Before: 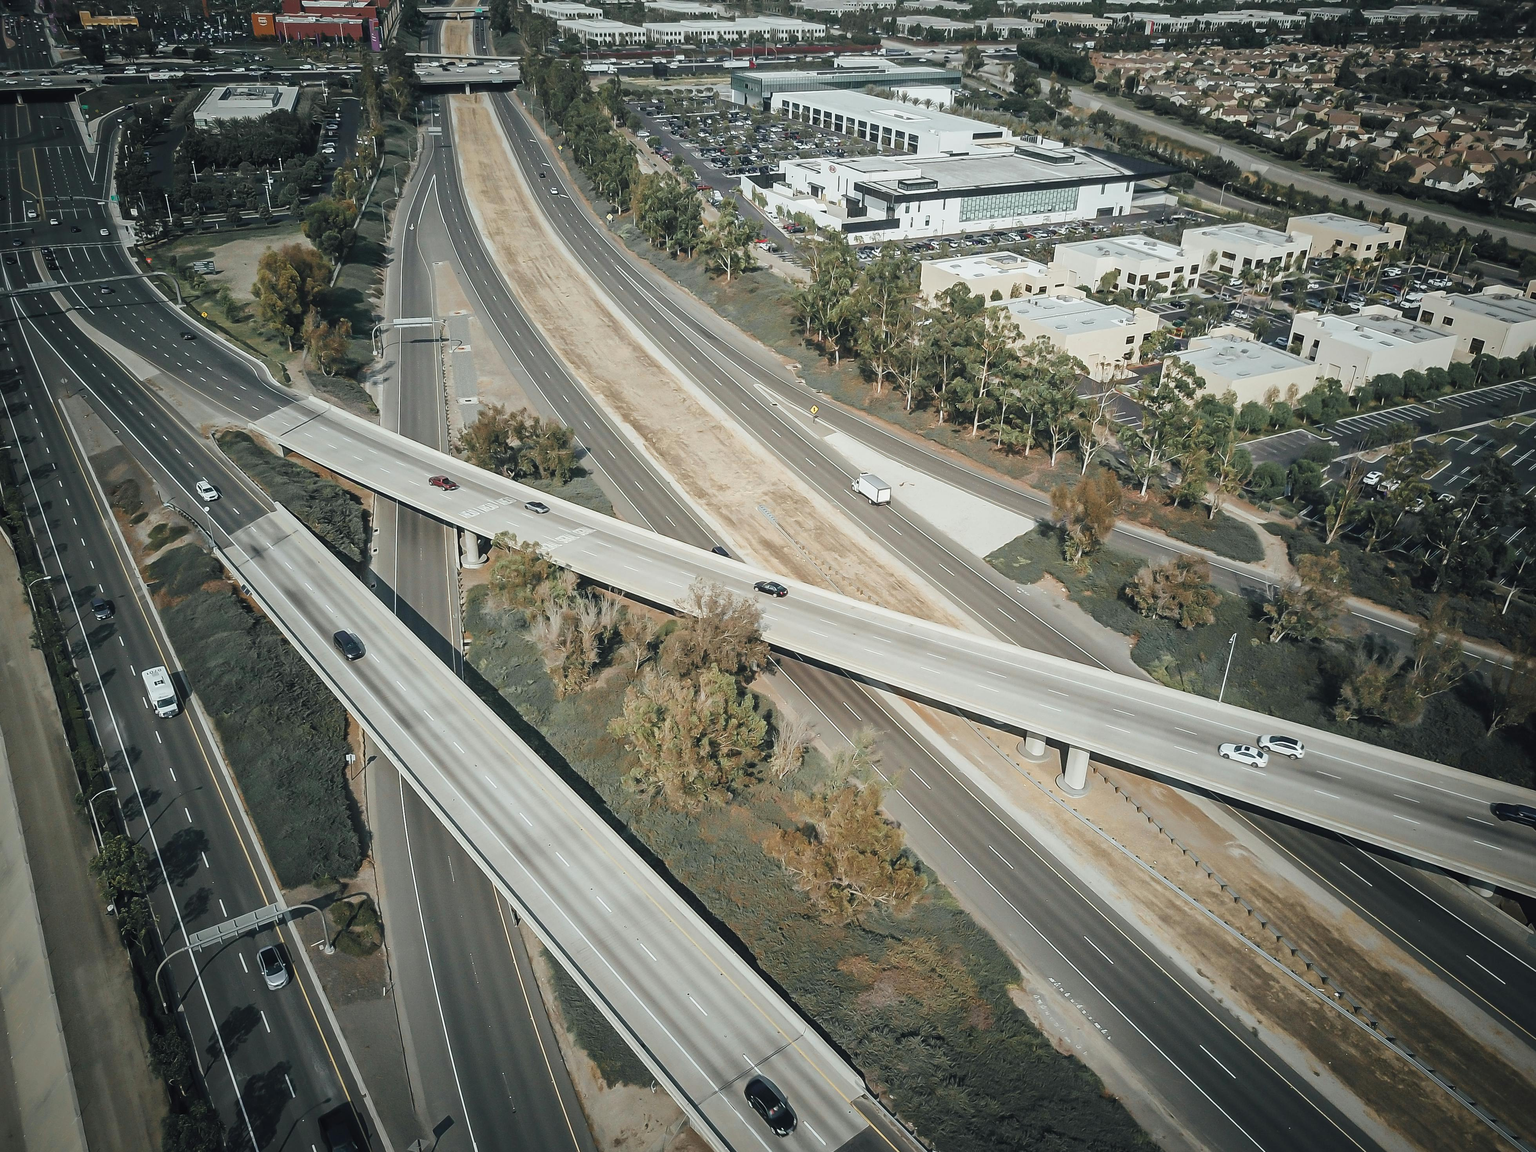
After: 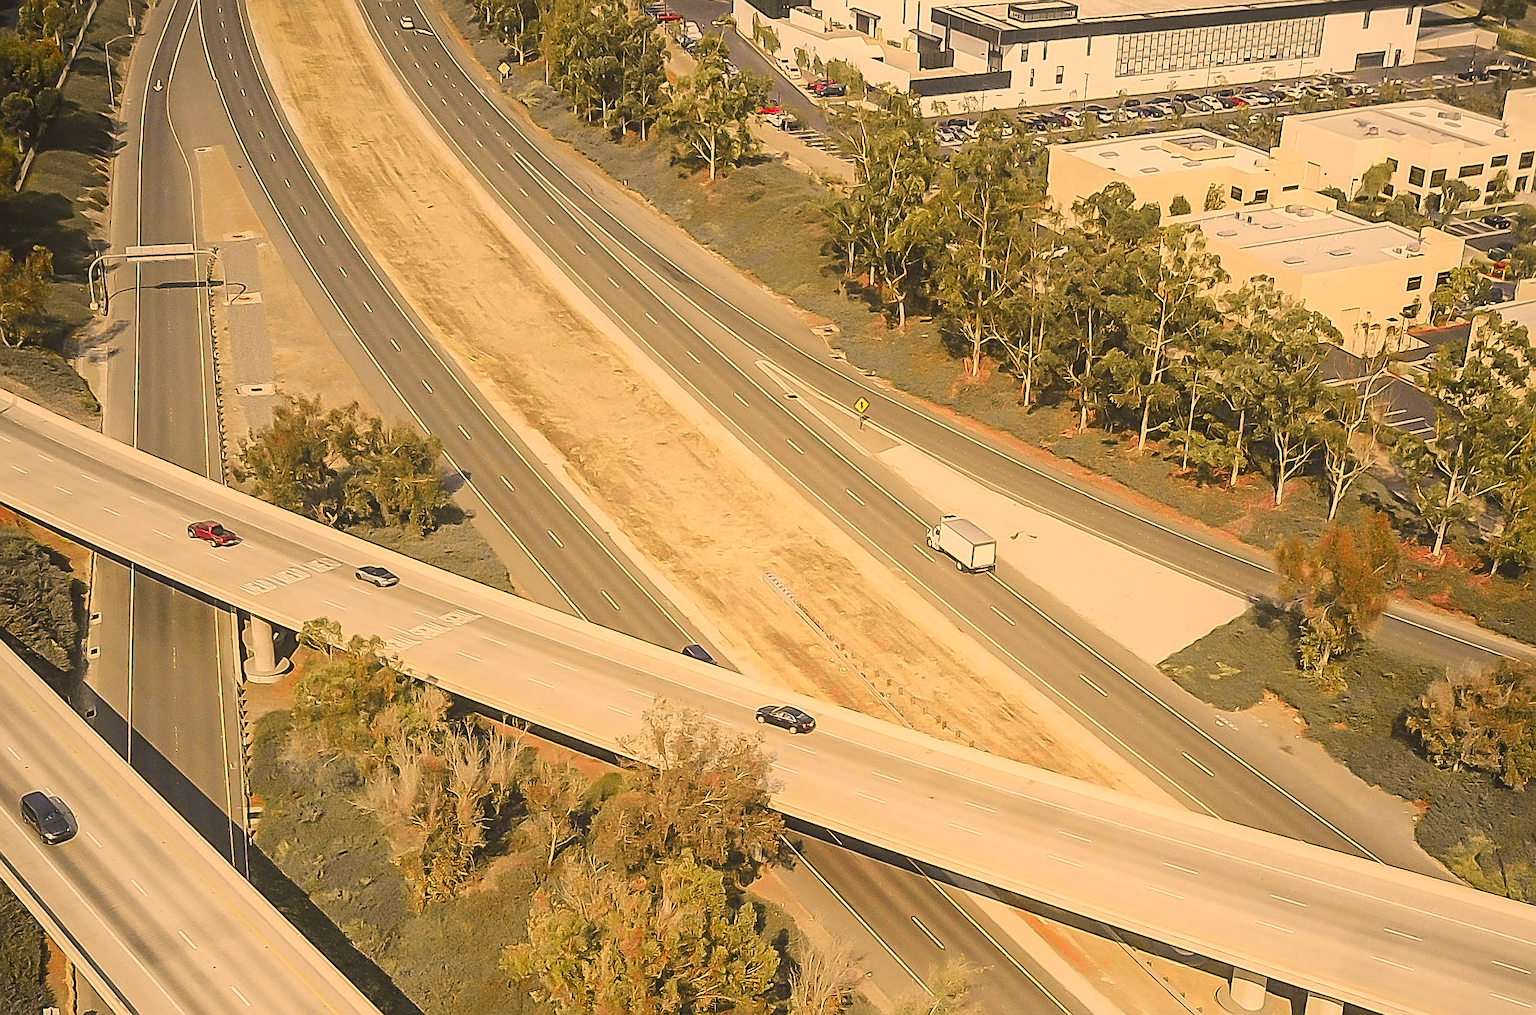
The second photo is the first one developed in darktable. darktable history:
contrast equalizer: y [[0.439, 0.44, 0.442, 0.457, 0.493, 0.498], [0.5 ×6], [0.5 ×6], [0 ×6], [0 ×6]]
crop: left 20.932%, top 15.471%, right 21.848%, bottom 34.081%
color correction: highlights a* 17.94, highlights b* 35.39, shadows a* 1.48, shadows b* 6.42, saturation 1.01
sharpen: on, module defaults
tone curve: curves: ch0 [(0, 0.036) (0.119, 0.115) (0.466, 0.498) (0.715, 0.767) (0.817, 0.865) (1, 0.998)]; ch1 [(0, 0) (0.377, 0.416) (0.44, 0.461) (0.487, 0.49) (0.514, 0.517) (0.536, 0.577) (0.66, 0.724) (1, 1)]; ch2 [(0, 0) (0.38, 0.405) (0.463, 0.443) (0.492, 0.486) (0.526, 0.541) (0.578, 0.598) (0.653, 0.698) (1, 1)], color space Lab, independent channels, preserve colors none
